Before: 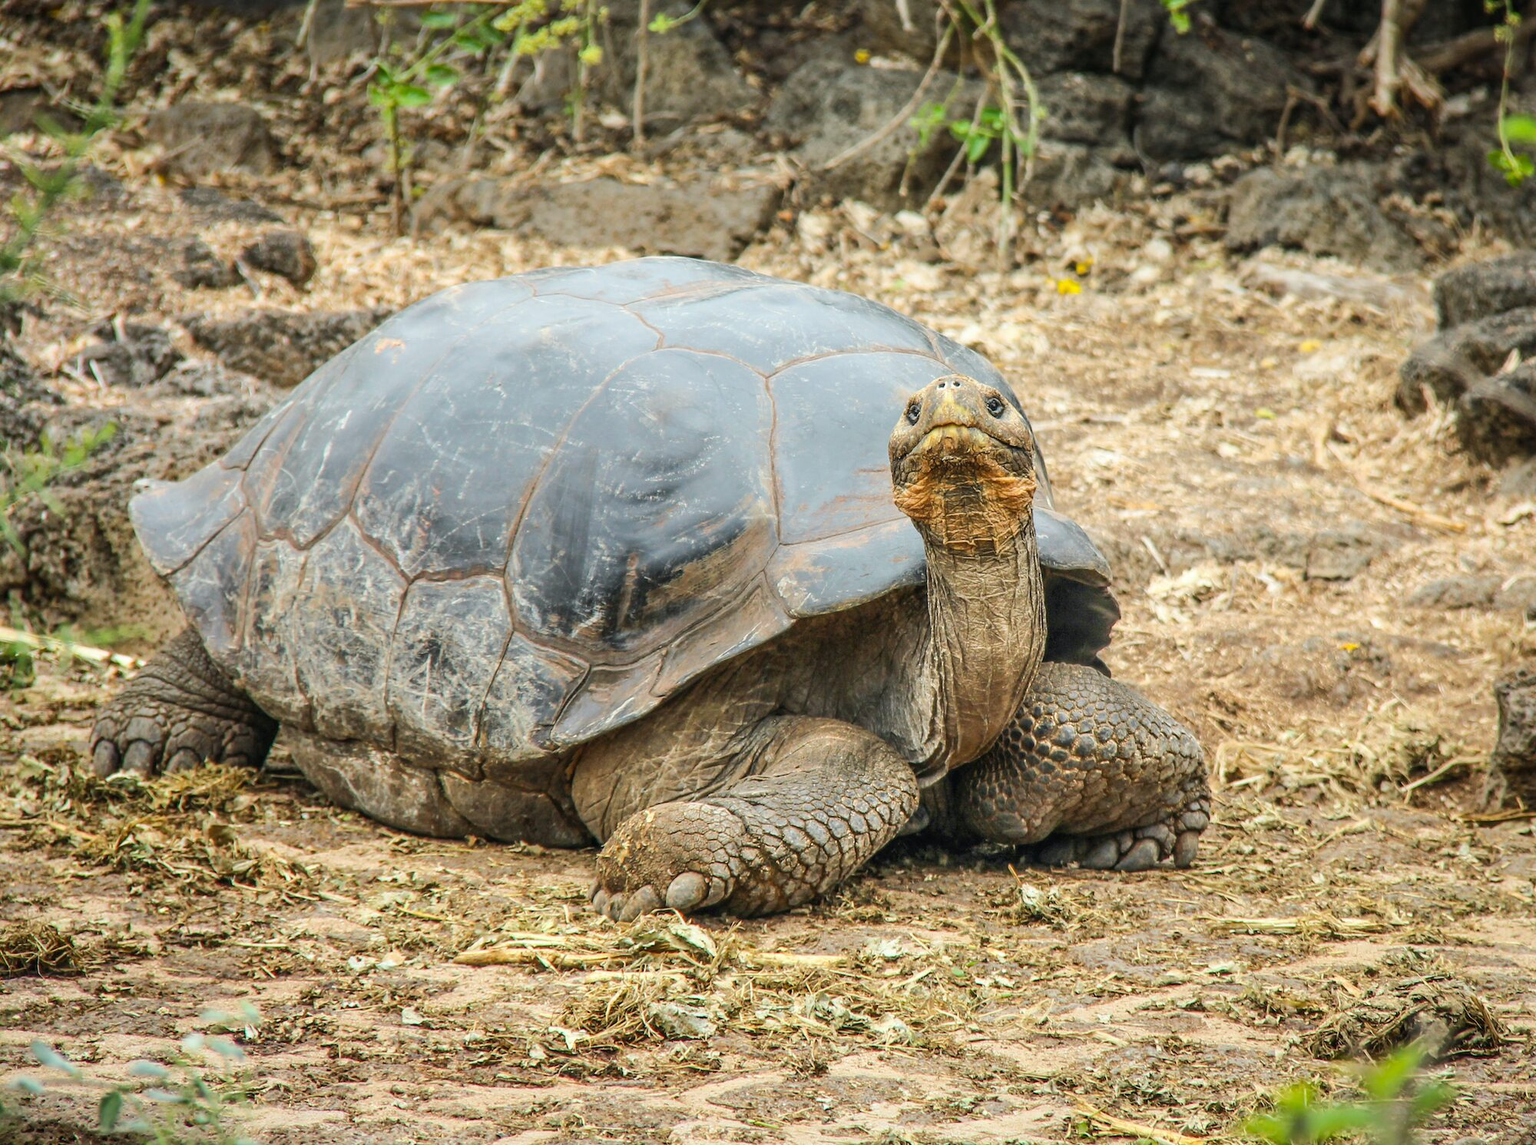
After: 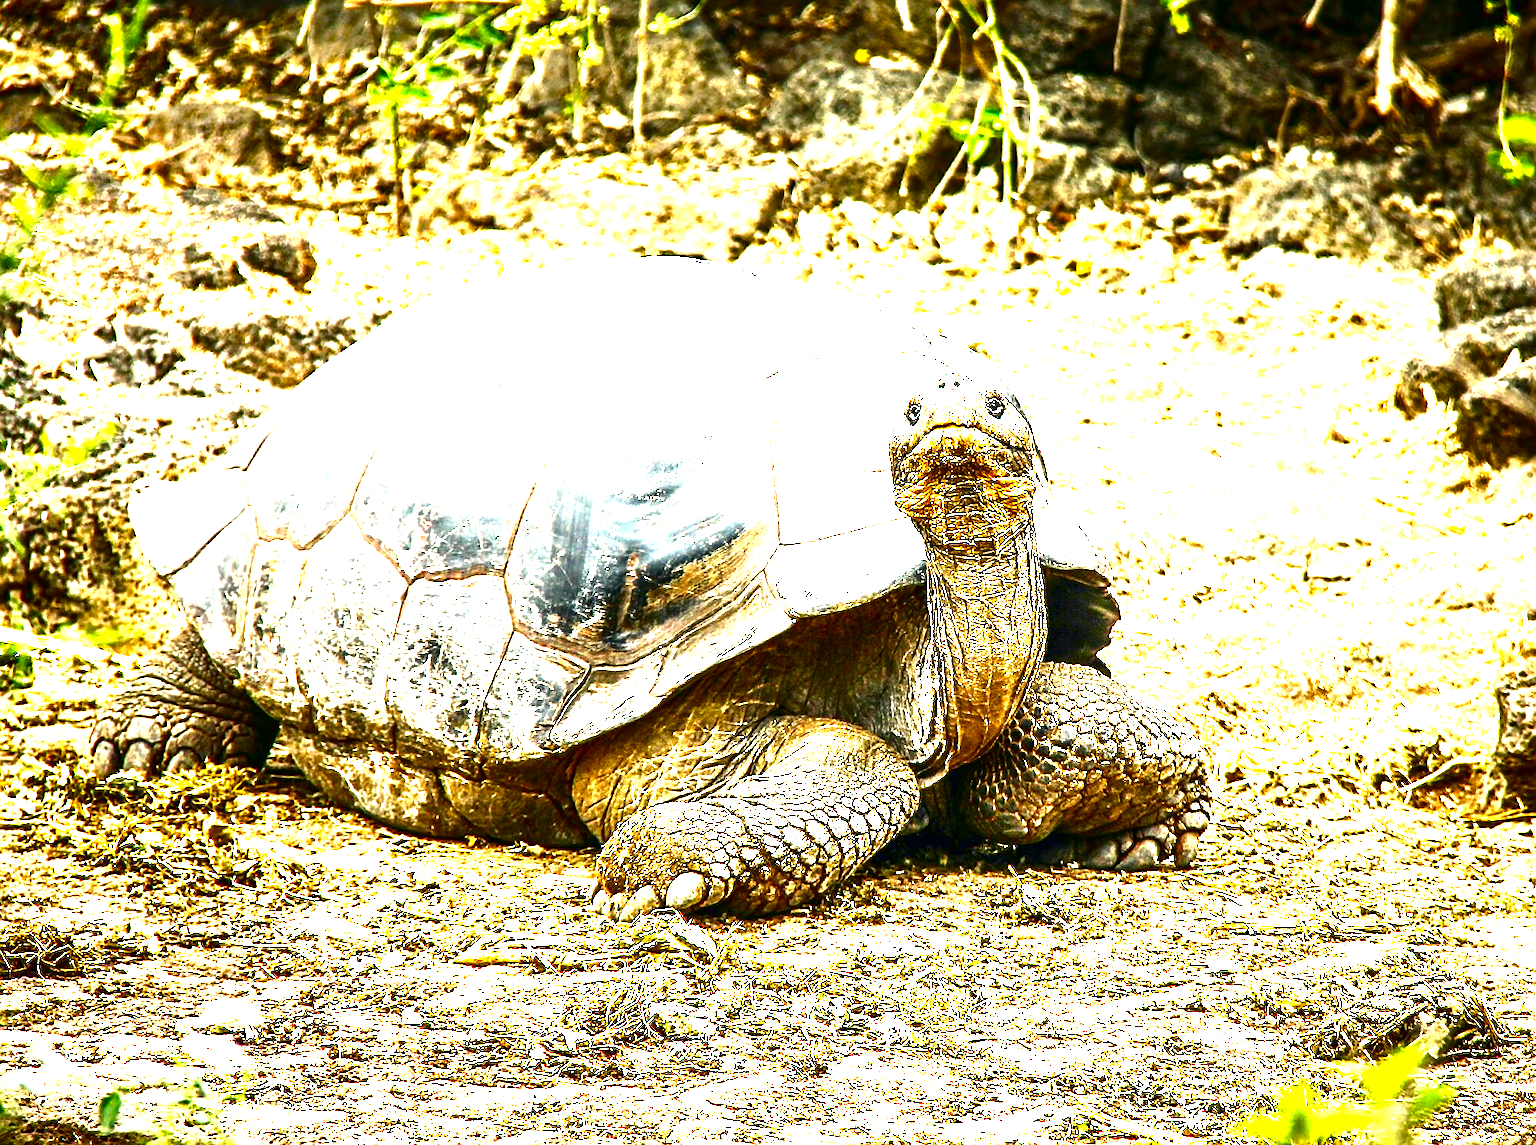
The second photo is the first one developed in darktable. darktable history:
contrast brightness saturation: contrast 0.092, brightness -0.58, saturation 0.167
color balance rgb: shadows lift › chroma 0.708%, shadows lift › hue 114.24°, highlights gain › chroma 2.995%, highlights gain › hue 78.68°, linear chroma grading › global chroma 14.788%, perceptual saturation grading › global saturation 15.64%, perceptual saturation grading › highlights -18.919%, perceptual saturation grading › shadows 20.225%, perceptual brilliance grading › global brilliance 25.683%, global vibrance 20%
sharpen: on, module defaults
exposure: black level correction 0, exposure 1.199 EV, compensate exposure bias true, compensate highlight preservation false
contrast equalizer: y [[0.5, 0.5, 0.468, 0.5, 0.5, 0.5], [0.5 ×6], [0.5 ×6], [0 ×6], [0 ×6]]
